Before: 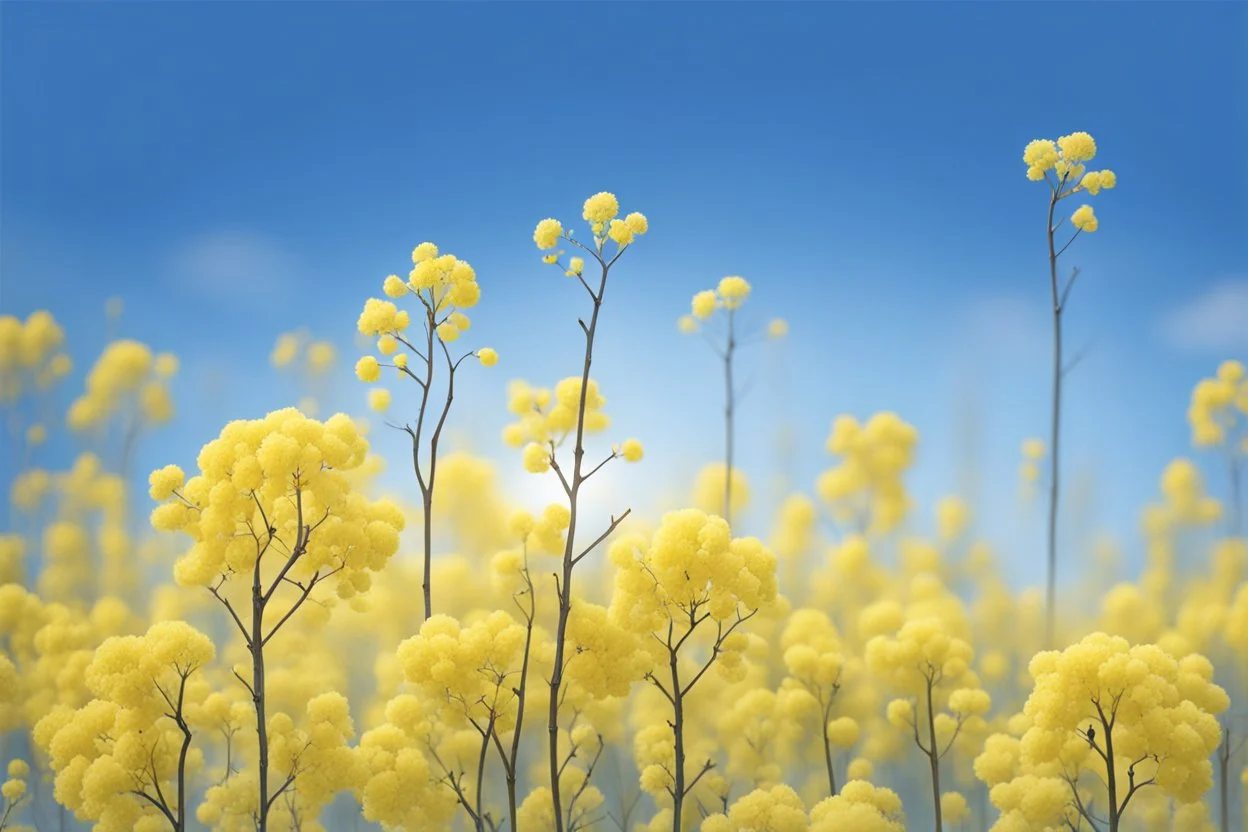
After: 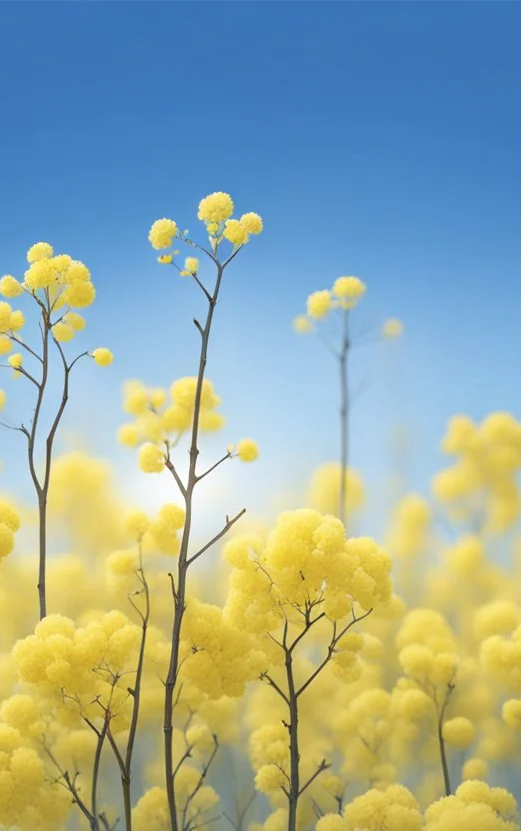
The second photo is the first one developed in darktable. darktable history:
crop: left 30.904%, right 27.29%
